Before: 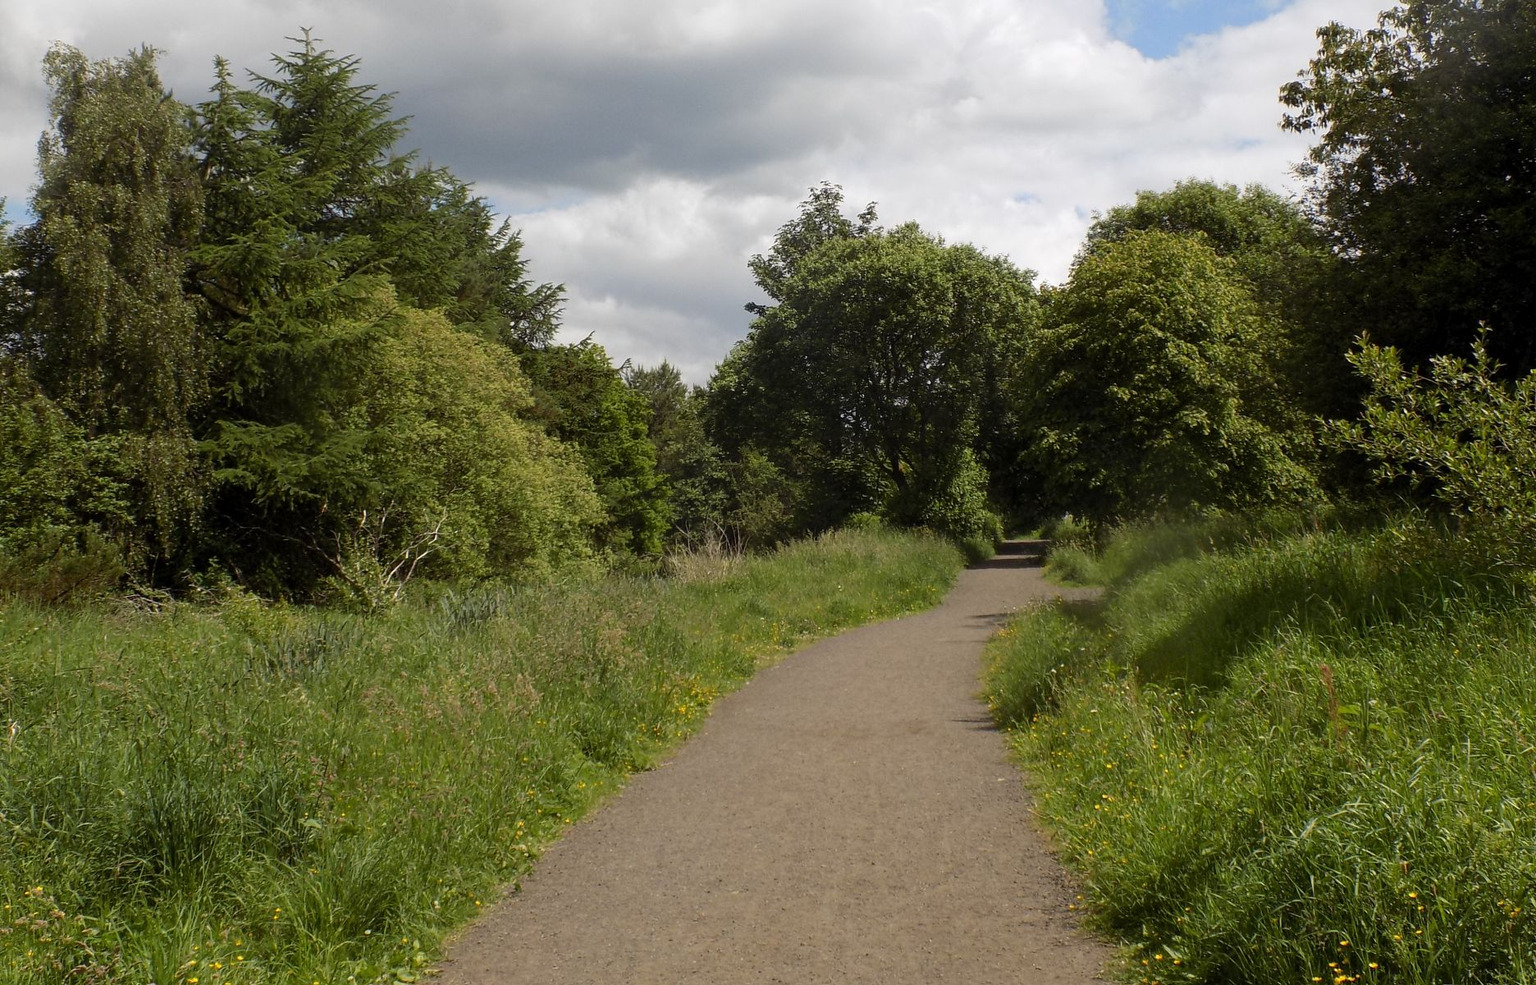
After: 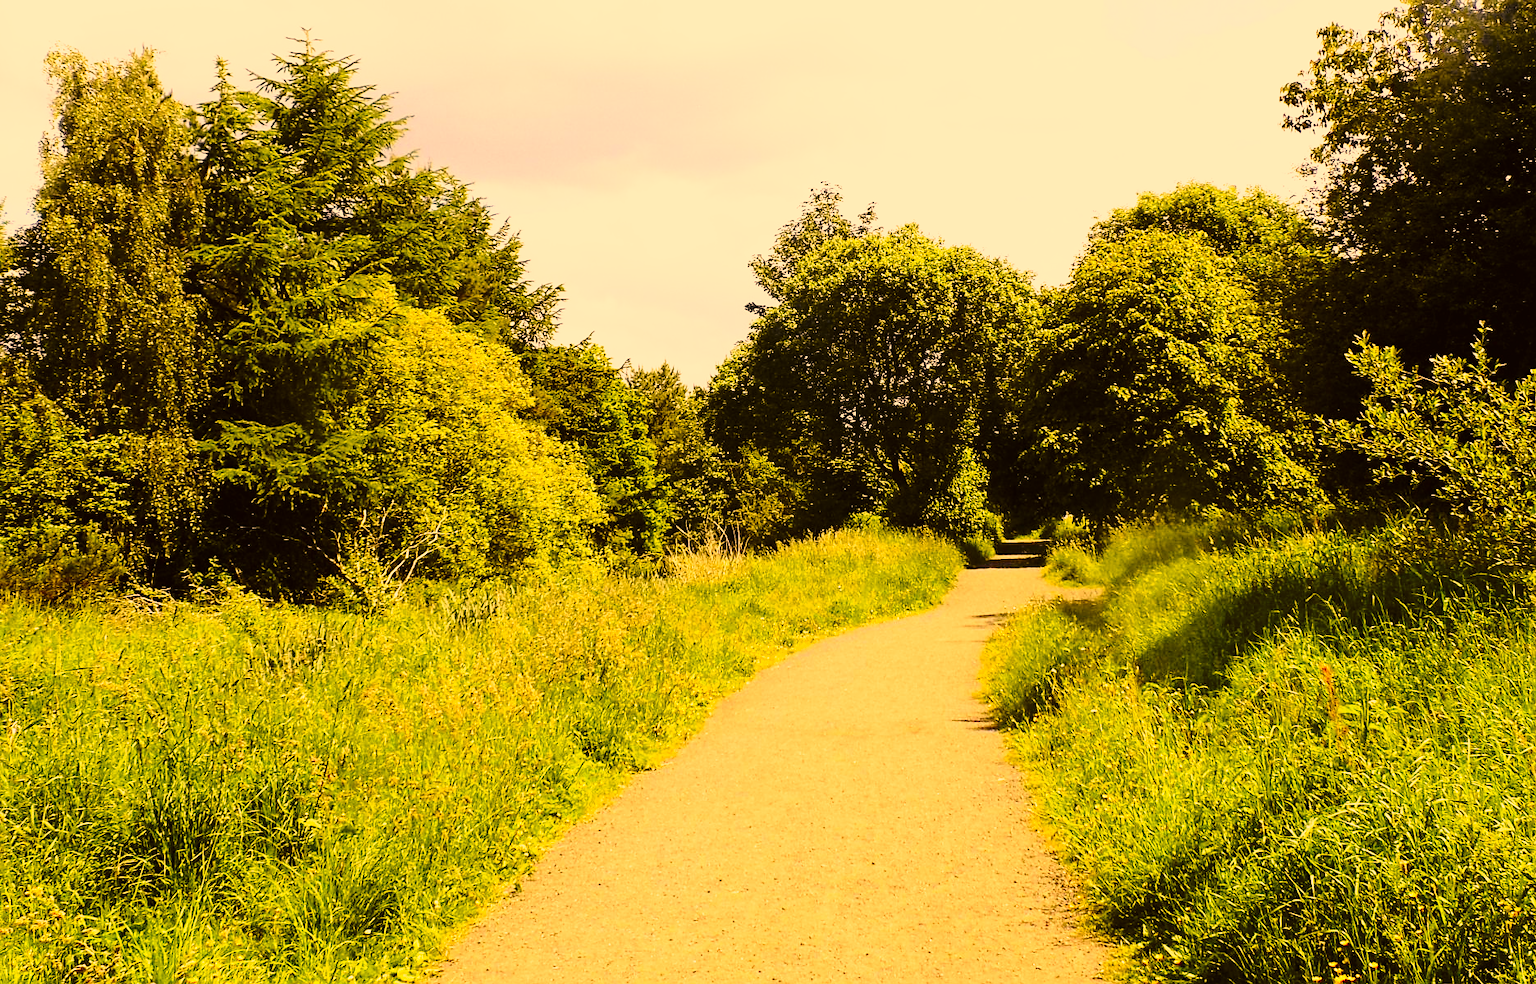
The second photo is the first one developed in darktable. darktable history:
sharpen: on, module defaults
exposure: exposure 0.2 EV, compensate highlight preservation false
base curve: curves: ch0 [(0, 0) (0.026, 0.03) (0.109, 0.232) (0.351, 0.748) (0.669, 0.968) (1, 1)], preserve colors none
tone curve: curves: ch0 [(0, 0.012) (0.037, 0.03) (0.123, 0.092) (0.19, 0.157) (0.269, 0.27) (0.48, 0.57) (0.595, 0.695) (0.718, 0.823) (0.855, 0.913) (1, 0.982)]; ch1 [(0, 0) (0.243, 0.245) (0.422, 0.415) (0.493, 0.495) (0.508, 0.506) (0.536, 0.542) (0.569, 0.611) (0.611, 0.662) (0.769, 0.807) (1, 1)]; ch2 [(0, 0) (0.249, 0.216) (0.349, 0.321) (0.424, 0.442) (0.476, 0.483) (0.498, 0.499) (0.517, 0.519) (0.532, 0.56) (0.569, 0.624) (0.614, 0.667) (0.706, 0.757) (0.808, 0.809) (0.991, 0.968)], color space Lab, independent channels, preserve colors none
color correction: highlights a* 17.94, highlights b* 35.39, shadows a* 1.48, shadows b* 6.42, saturation 1.01
